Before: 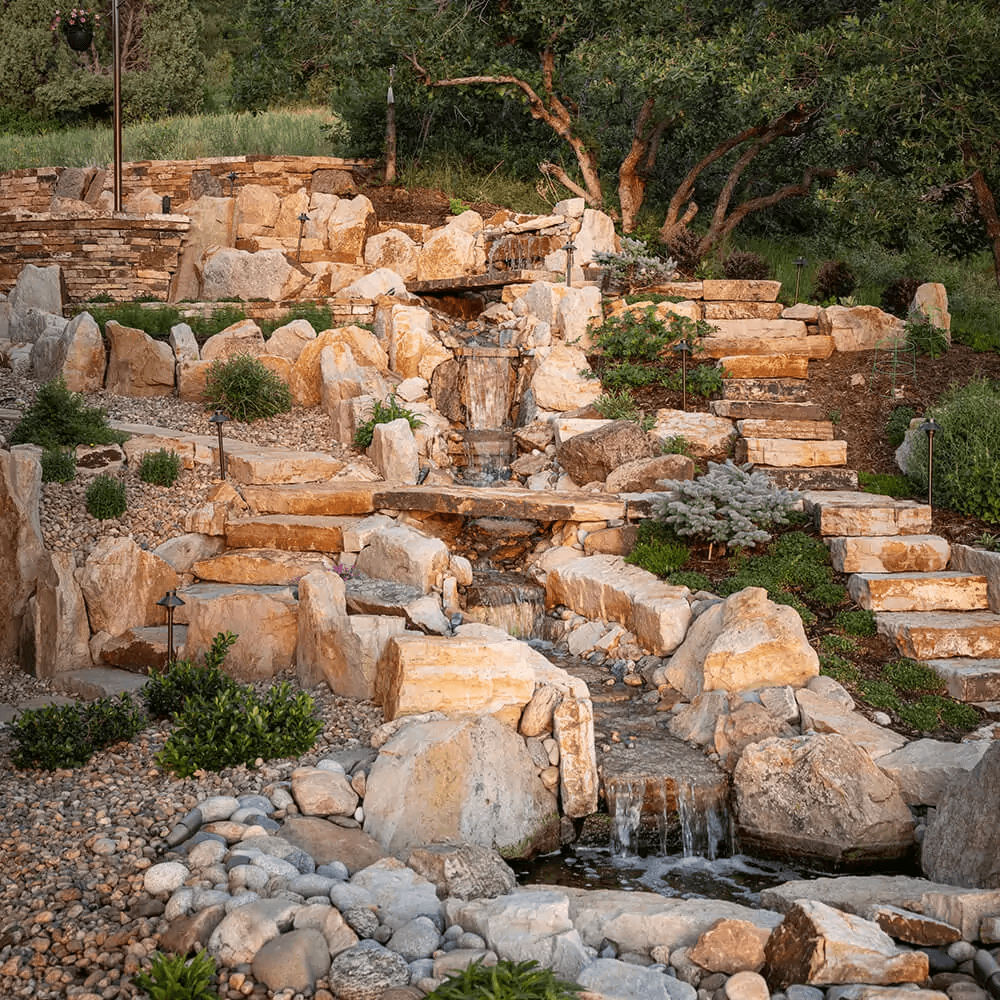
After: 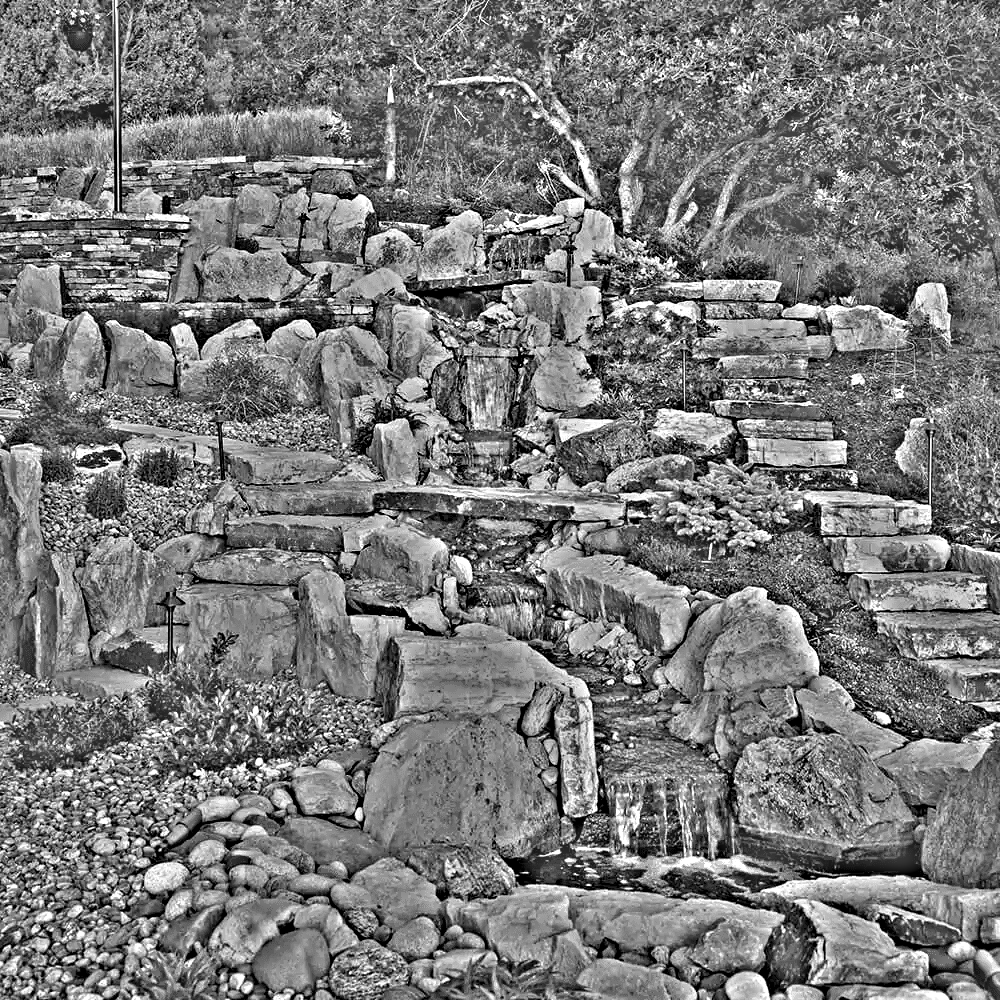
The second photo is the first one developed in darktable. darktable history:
color correction: saturation 0.3
highpass: sharpness 49.79%, contrast boost 49.79%
